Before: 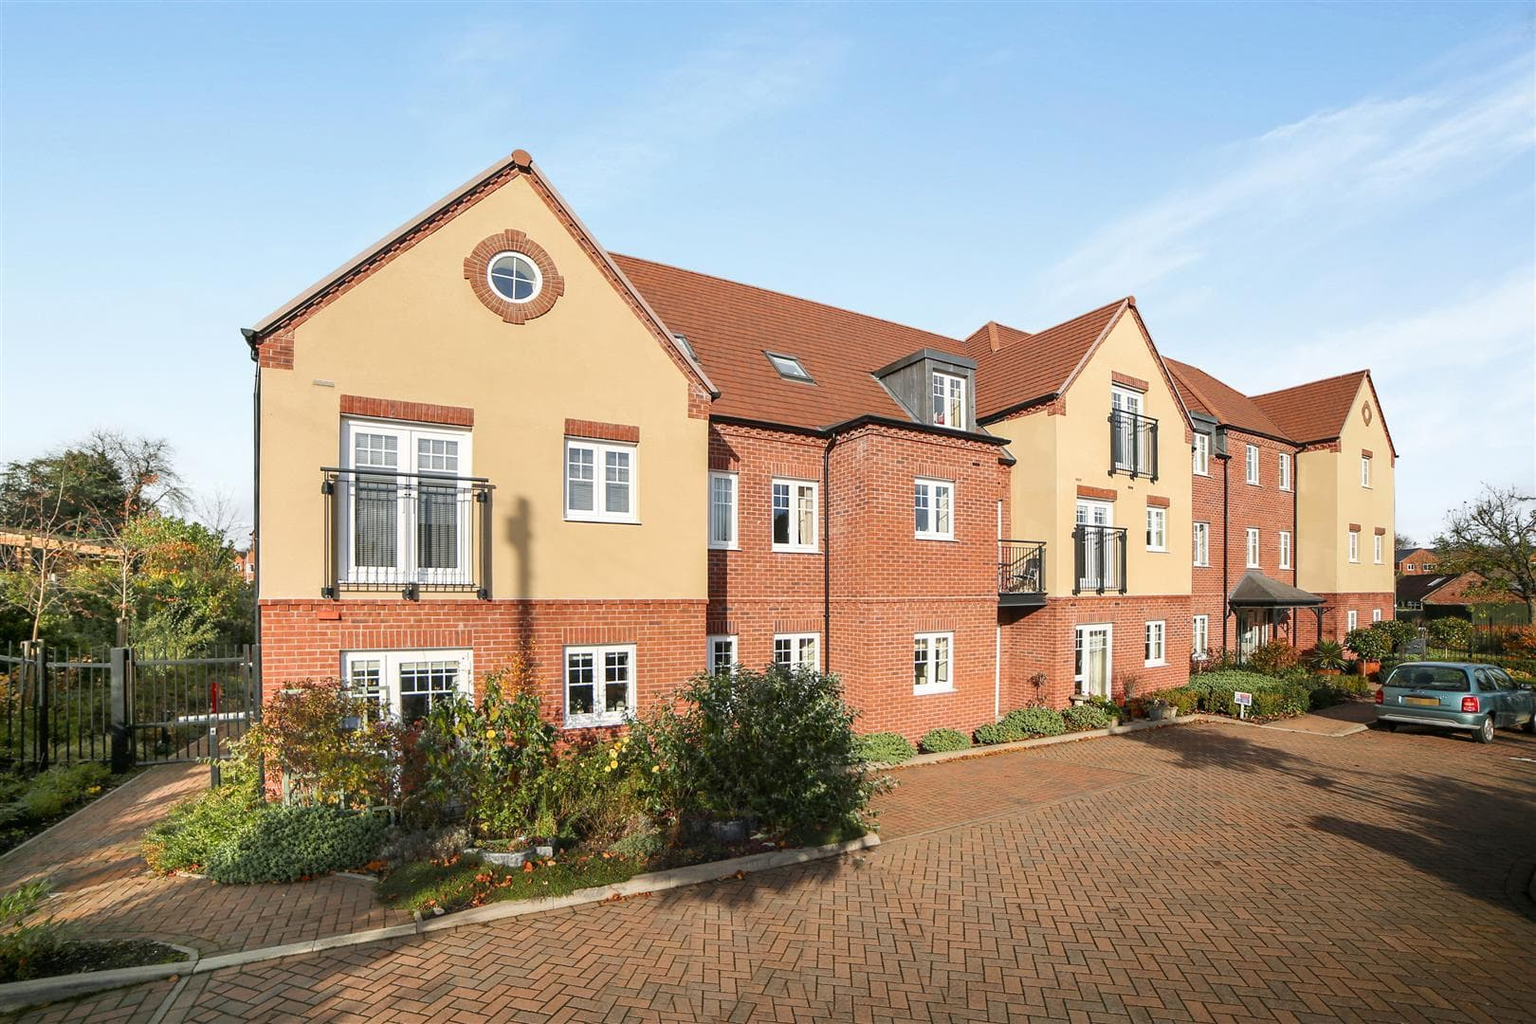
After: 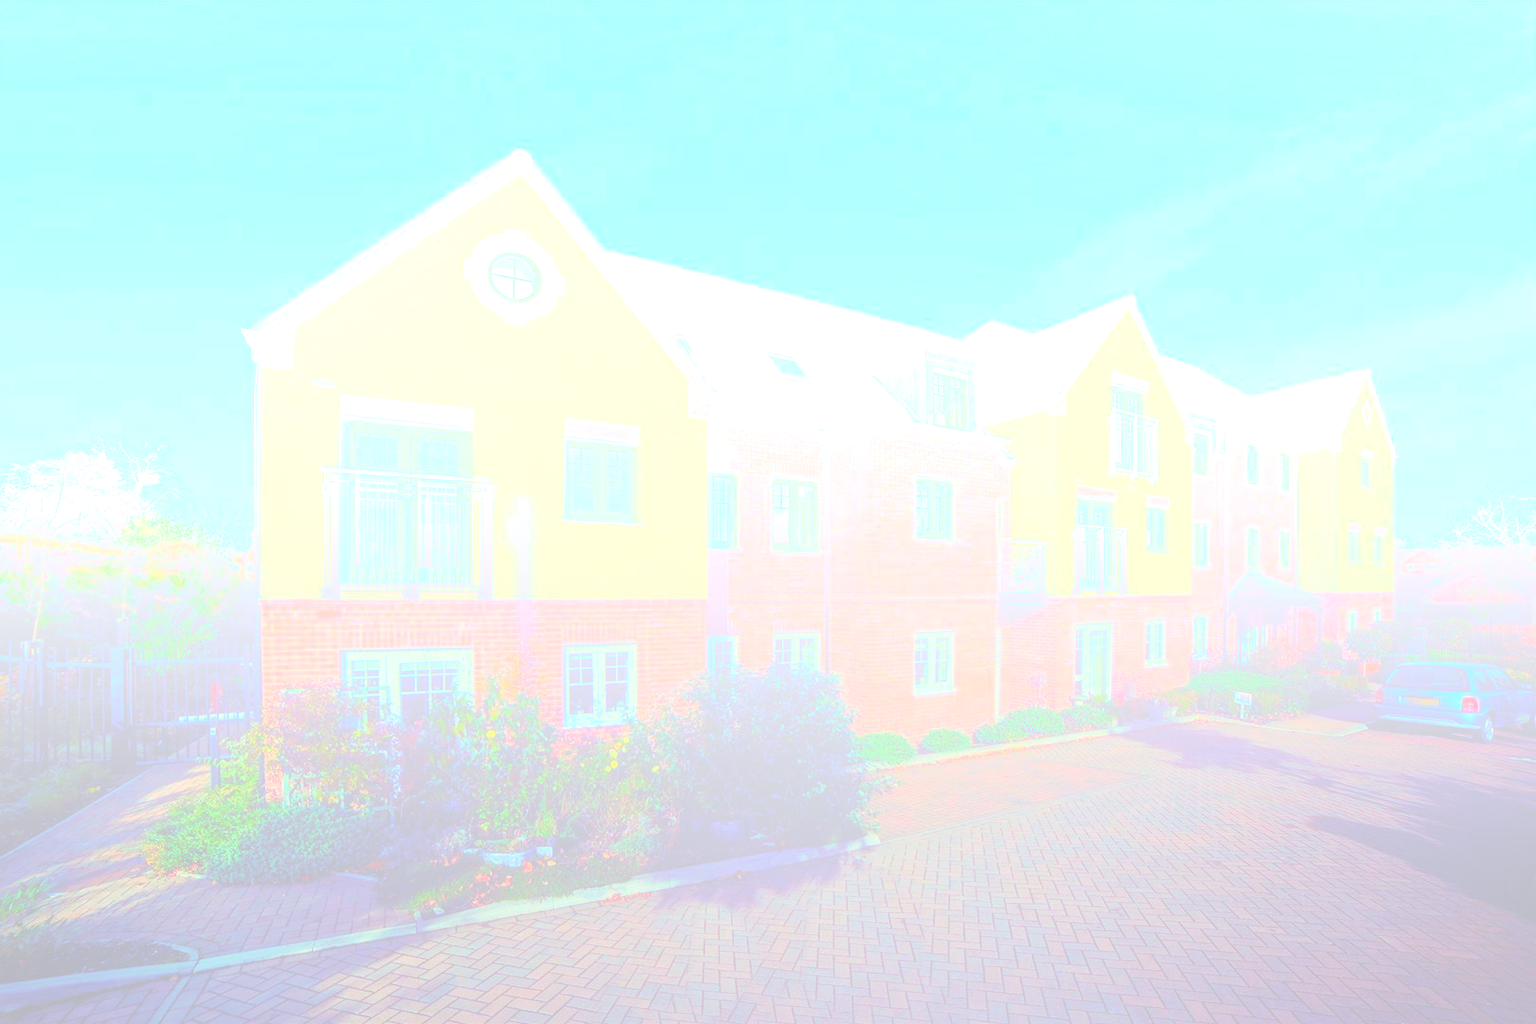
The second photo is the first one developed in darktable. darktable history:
local contrast: mode bilateral grid, contrast 20, coarseness 50, detail 130%, midtone range 0.2
rgb curve: curves: ch0 [(0, 0.186) (0.314, 0.284) (0.576, 0.466) (0.805, 0.691) (0.936, 0.886)]; ch1 [(0, 0.186) (0.314, 0.284) (0.581, 0.534) (0.771, 0.746) (0.936, 0.958)]; ch2 [(0, 0.216) (0.275, 0.39) (1, 1)], mode RGB, independent channels, compensate middle gray true, preserve colors none
bloom: size 70%, threshold 25%, strength 70%
